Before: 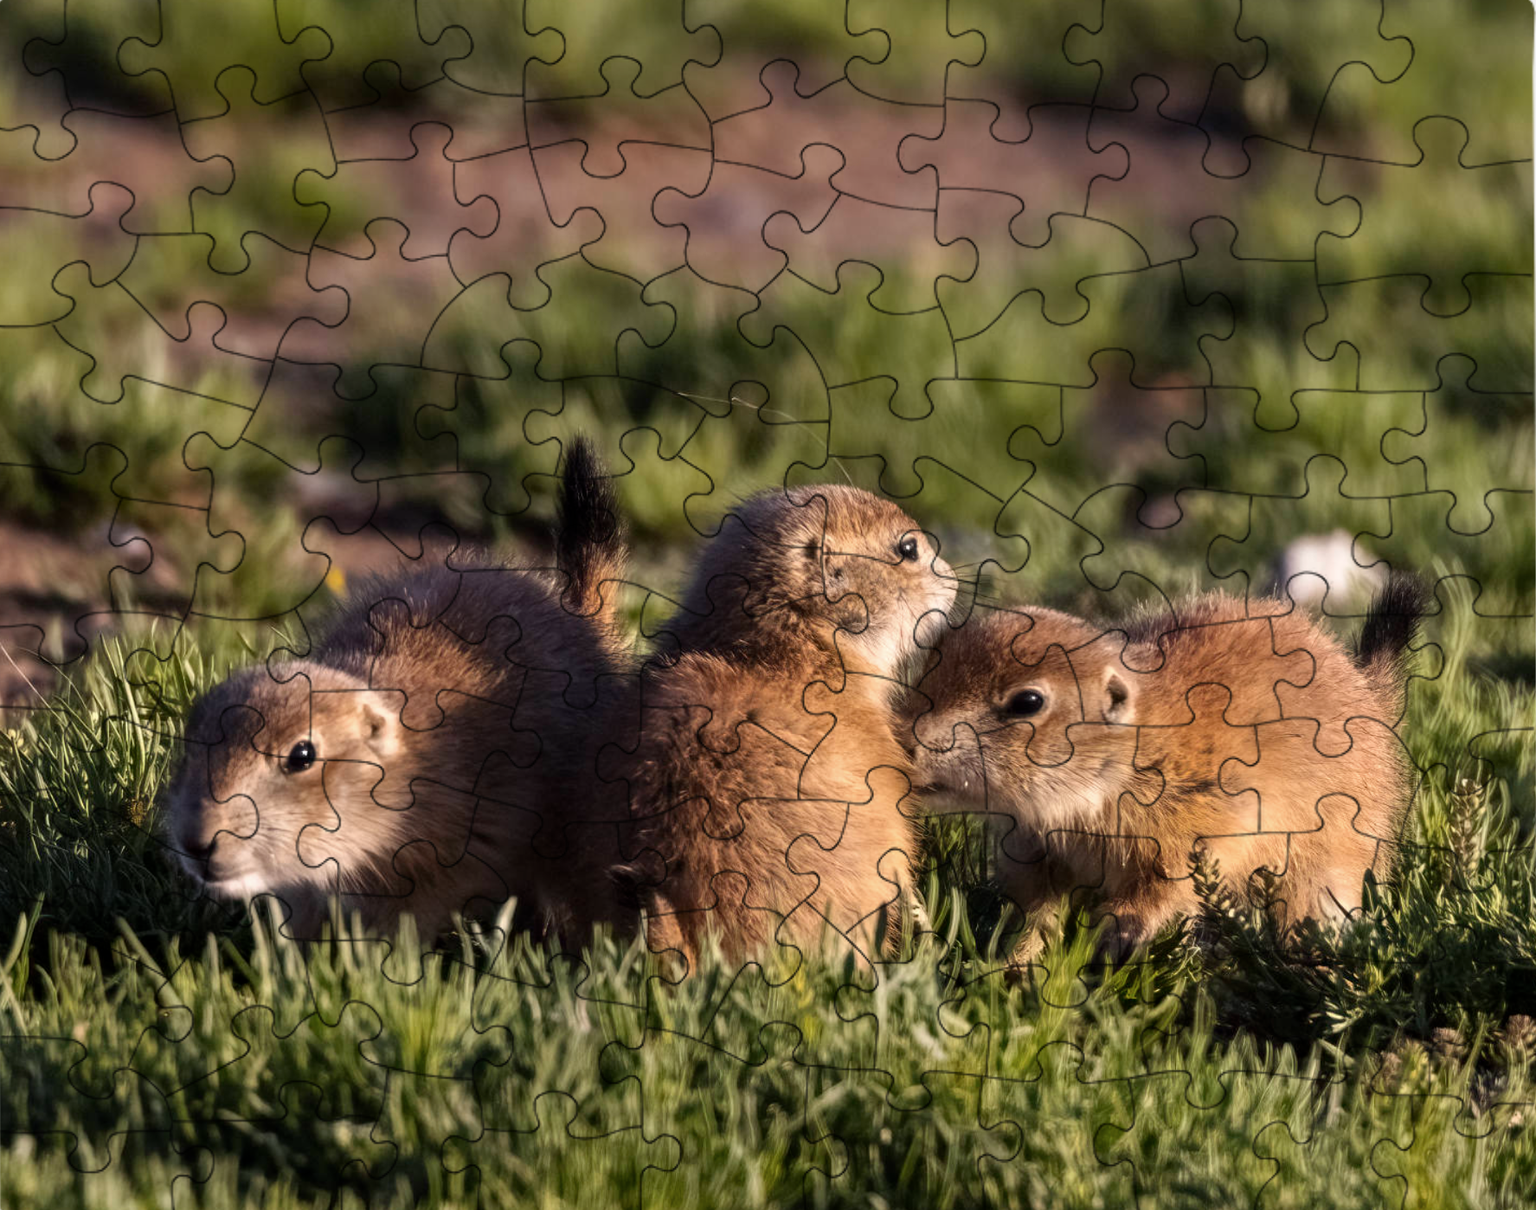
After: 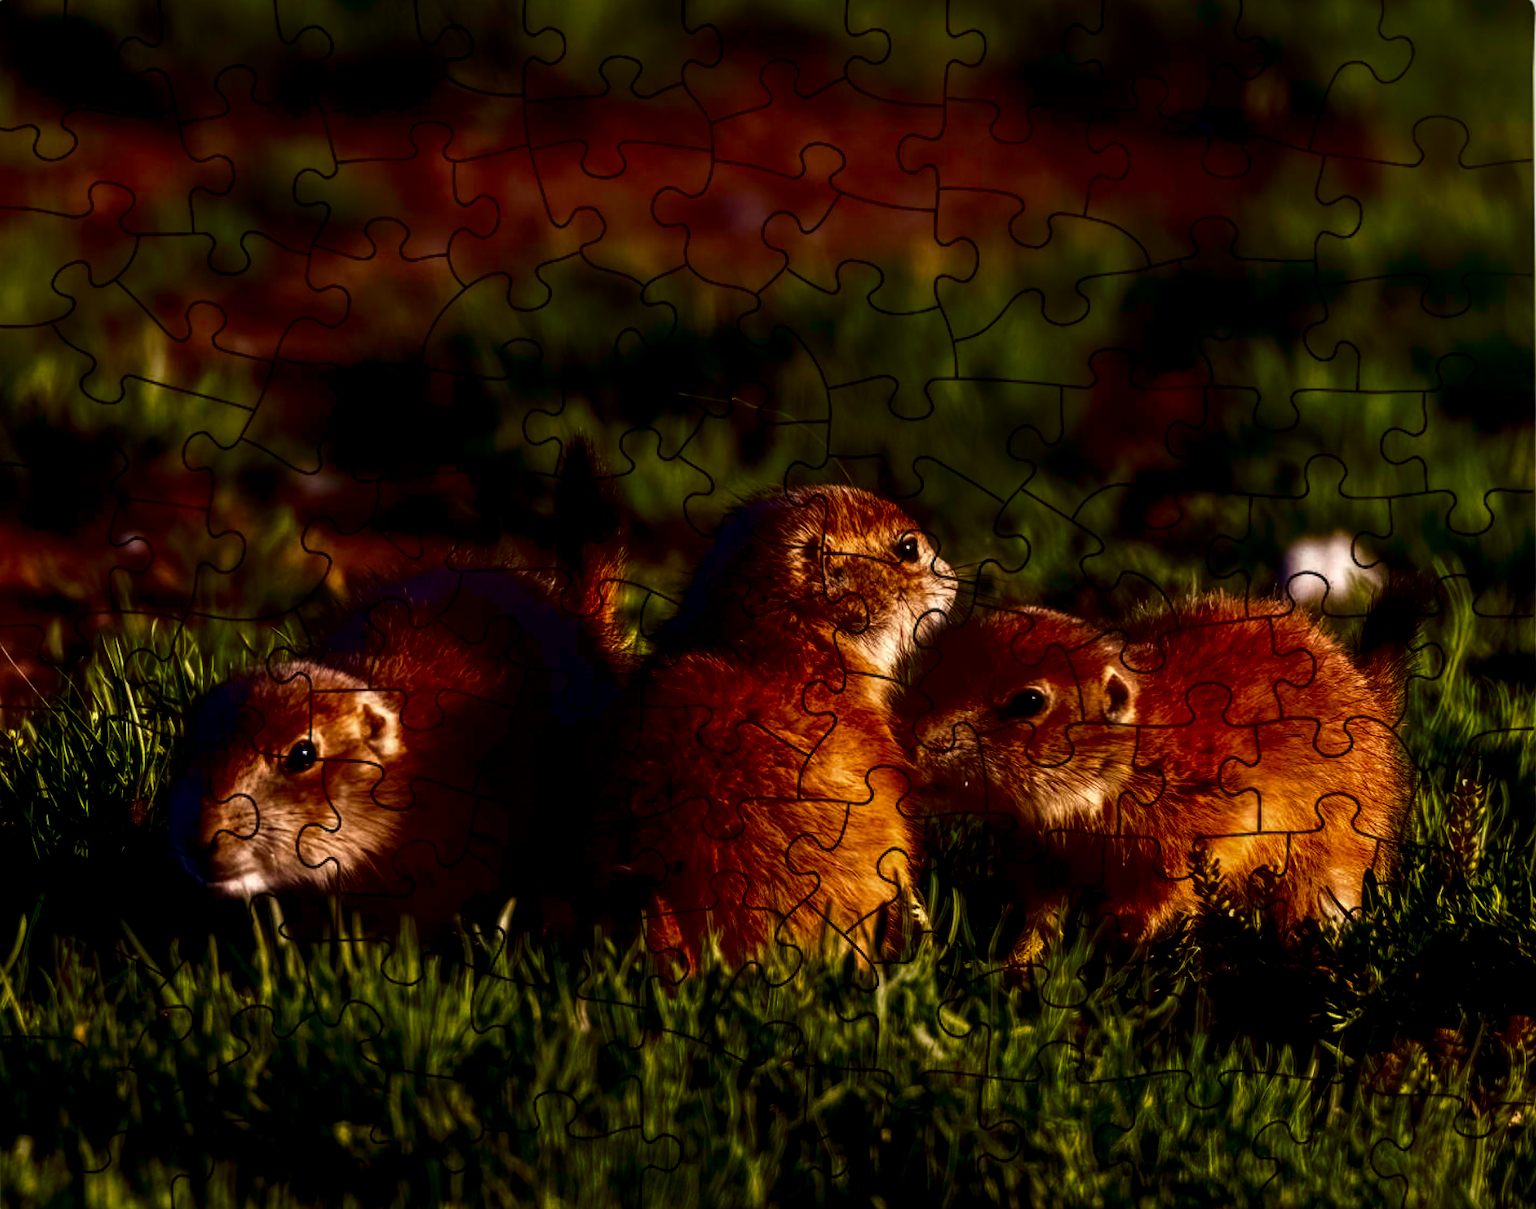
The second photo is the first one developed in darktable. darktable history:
local contrast: detail 144%
contrast brightness saturation: brightness -0.993, saturation 0.99
